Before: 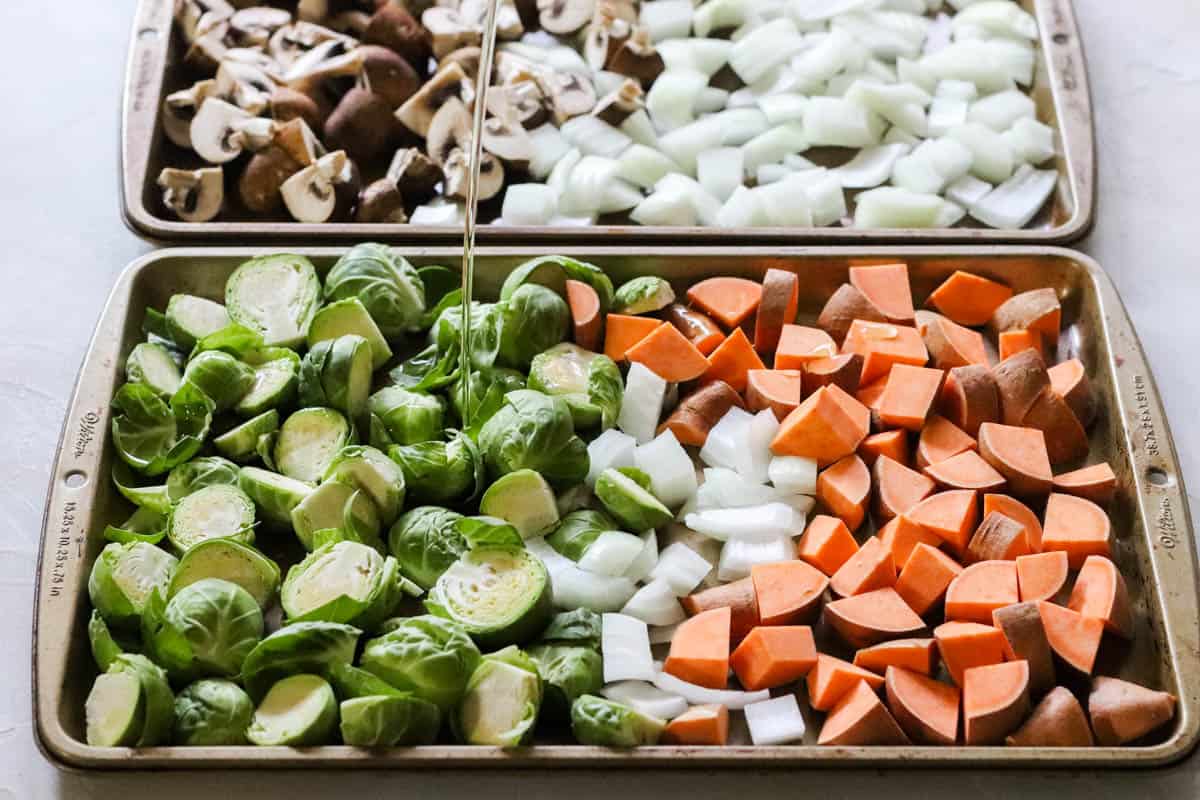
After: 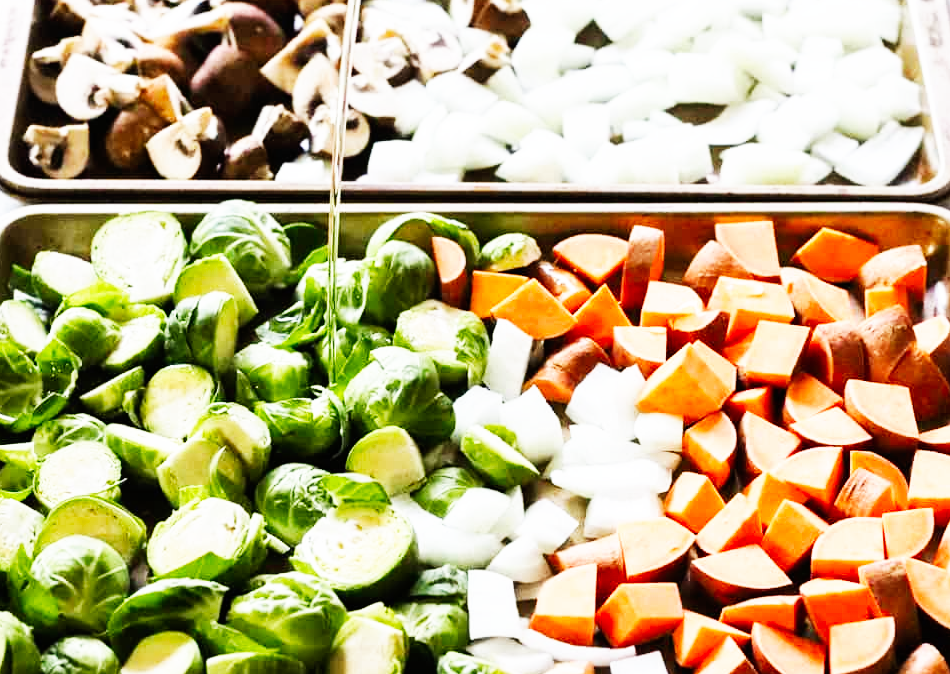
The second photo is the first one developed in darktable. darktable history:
crop: left 11.225%, top 5.381%, right 9.565%, bottom 10.314%
base curve: curves: ch0 [(0, 0) (0.007, 0.004) (0.027, 0.03) (0.046, 0.07) (0.207, 0.54) (0.442, 0.872) (0.673, 0.972) (1, 1)], preserve colors none
